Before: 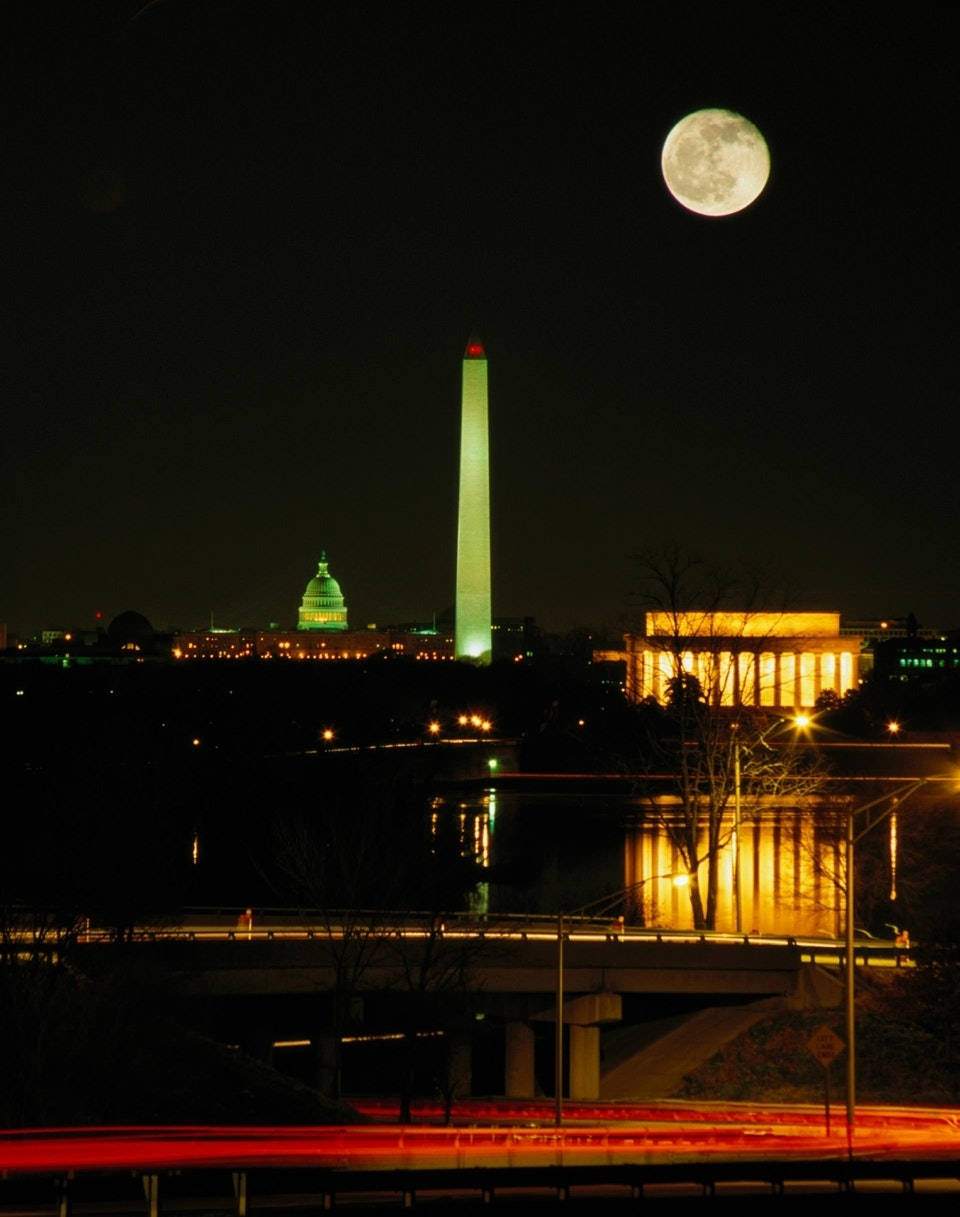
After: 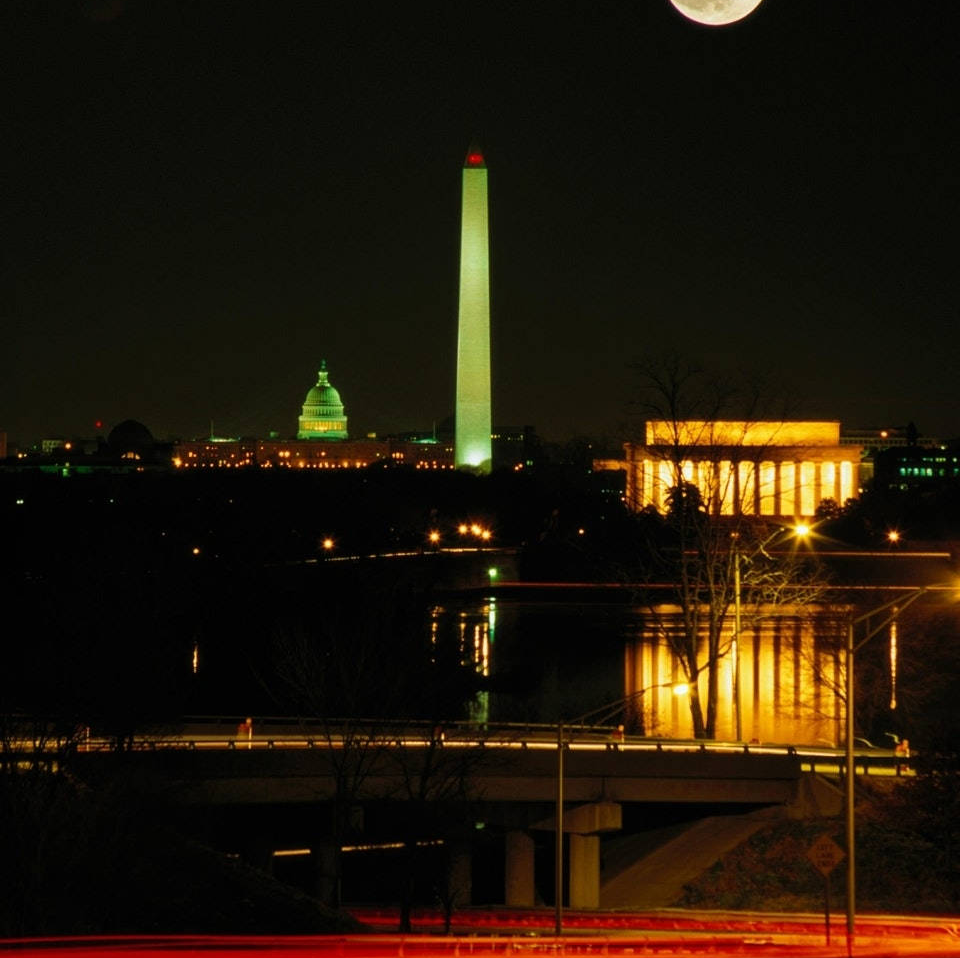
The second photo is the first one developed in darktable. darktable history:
crop and rotate: top 15.774%, bottom 5.506%
tone equalizer: on, module defaults
